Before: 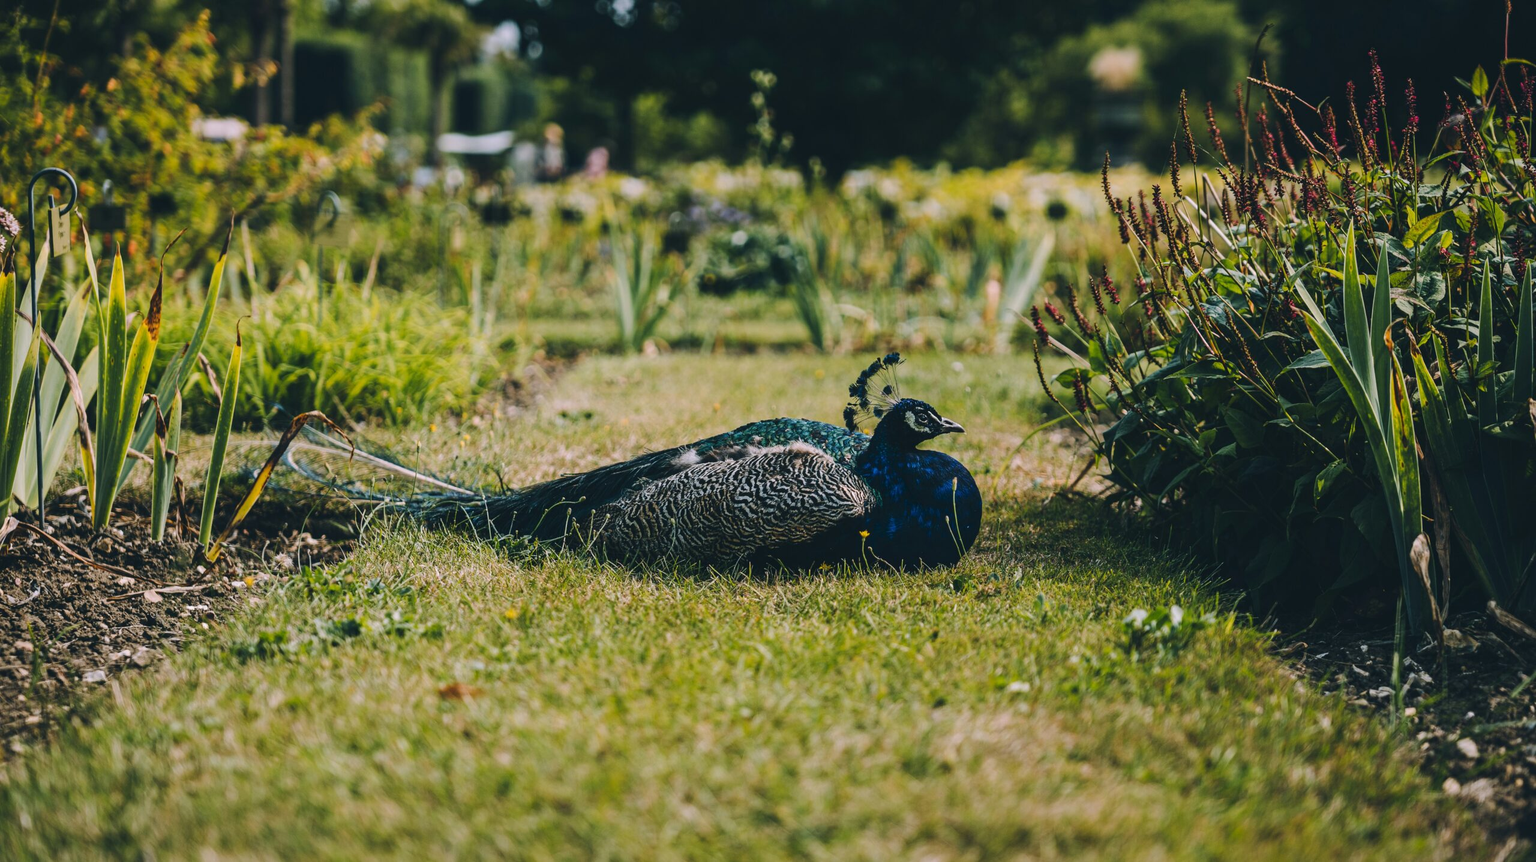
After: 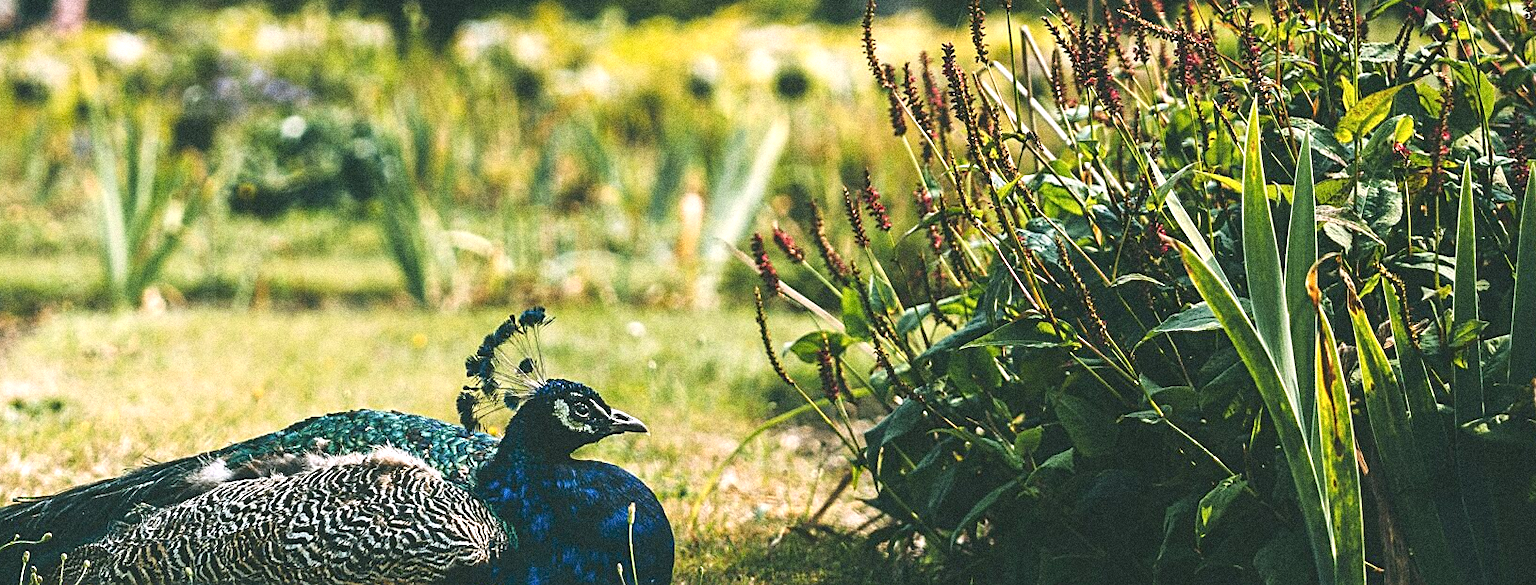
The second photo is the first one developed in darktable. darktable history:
sharpen: on, module defaults
color balance: mode lift, gamma, gain (sRGB), lift [1.04, 1, 1, 0.97], gamma [1.01, 1, 1, 0.97], gain [0.96, 1, 1, 0.97]
exposure: black level correction 0, exposure 1.1 EV, compensate exposure bias true, compensate highlight preservation false
crop: left 36.005%, top 18.293%, right 0.31%, bottom 38.444%
rotate and perspective: crop left 0, crop top 0
tone equalizer: -8 EV -1.84 EV, -7 EV -1.16 EV, -6 EV -1.62 EV, smoothing diameter 25%, edges refinement/feathering 10, preserve details guided filter
grain: coarseness 14.49 ISO, strength 48.04%, mid-tones bias 35%
color balance rgb: on, module defaults
